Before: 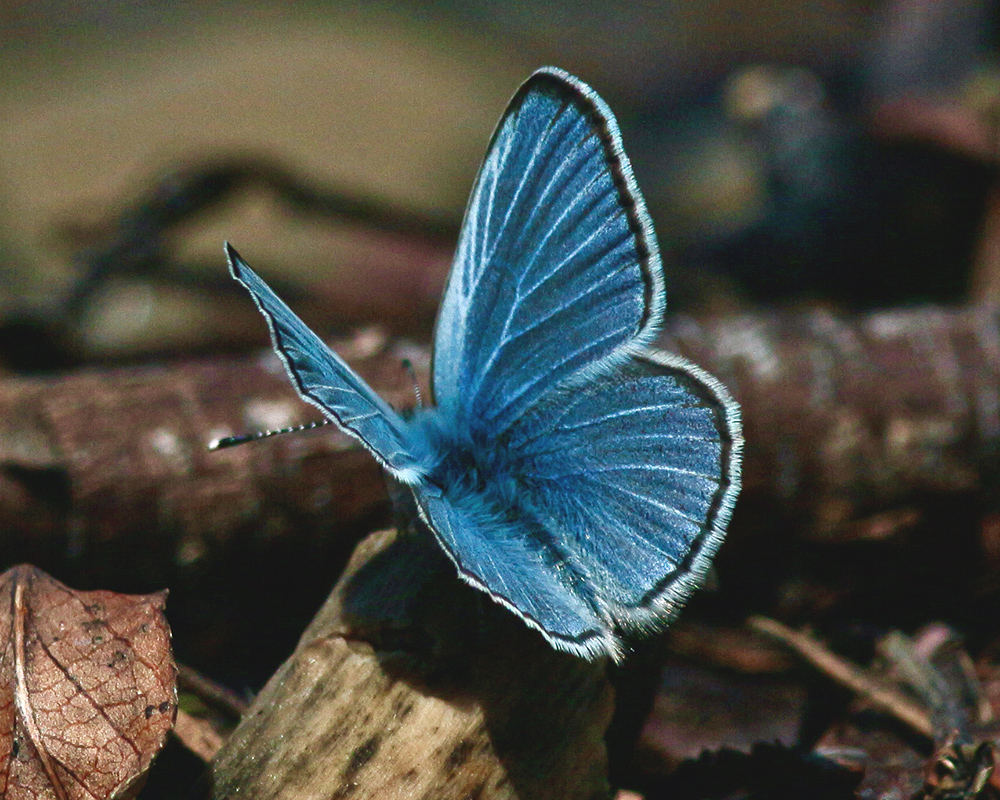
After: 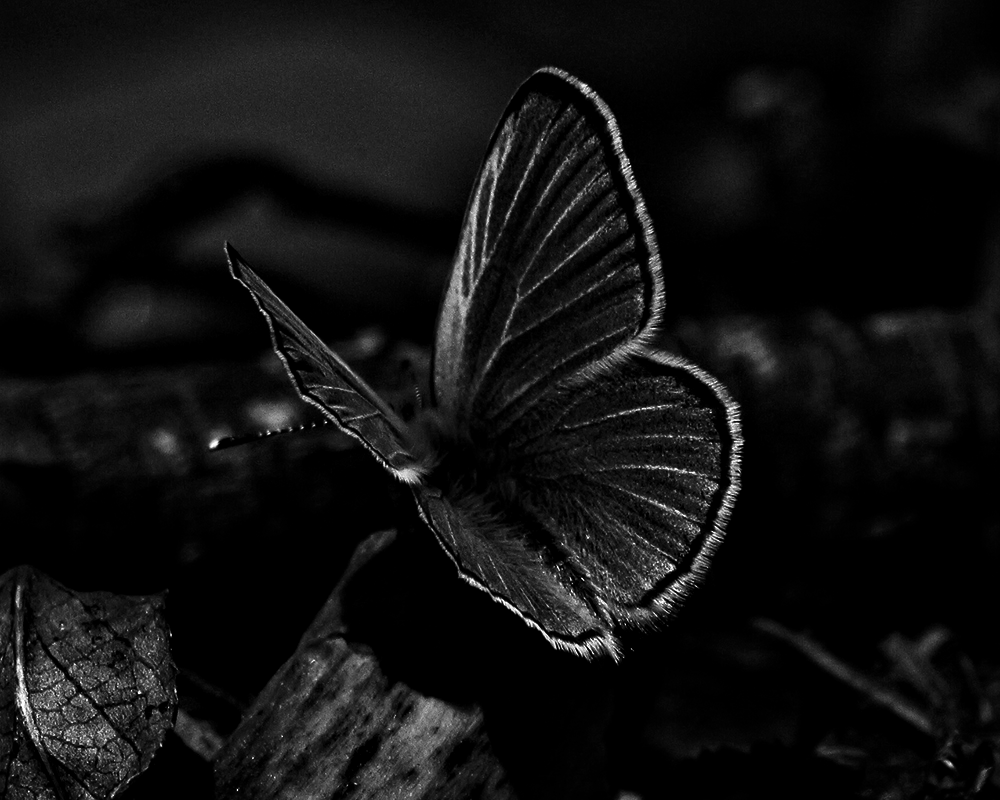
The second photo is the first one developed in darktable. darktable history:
local contrast: mode bilateral grid, contrast 30, coarseness 25, midtone range 0.2
contrast brightness saturation: contrast 0.02, brightness -1, saturation -1
